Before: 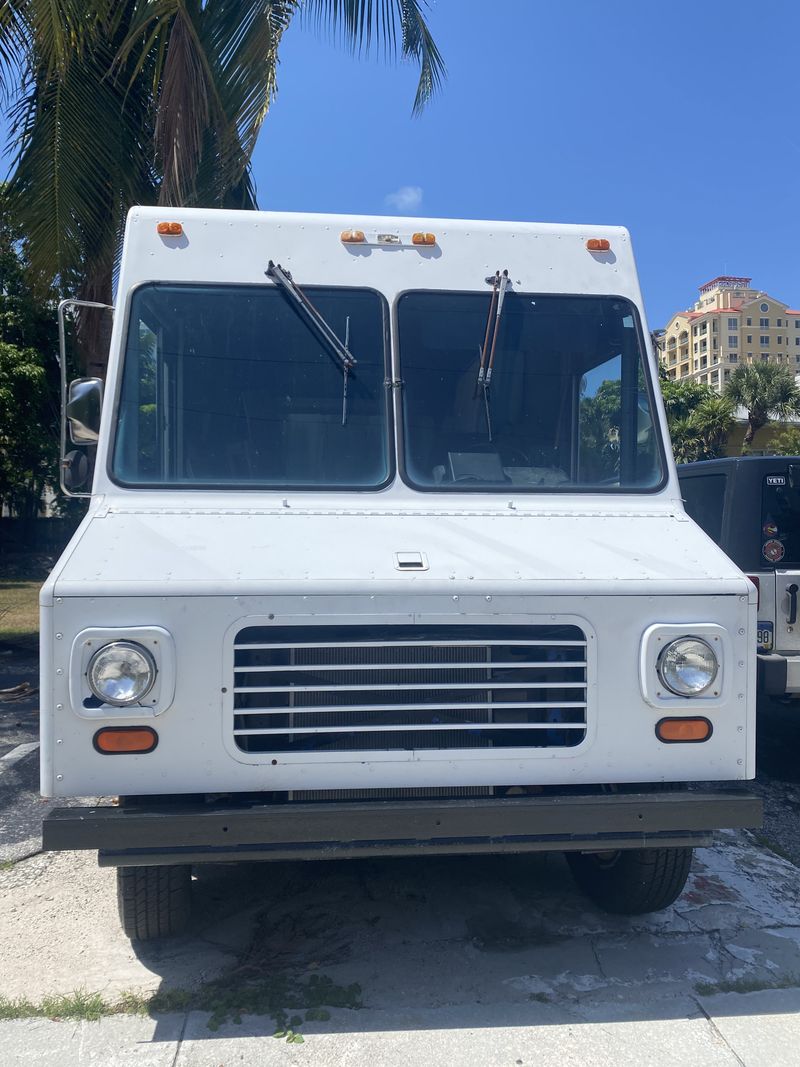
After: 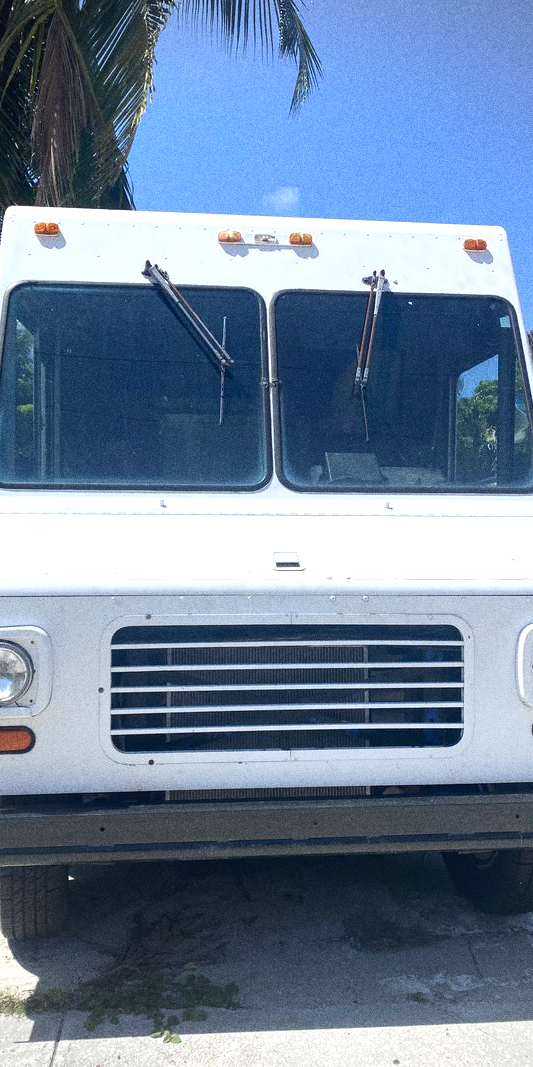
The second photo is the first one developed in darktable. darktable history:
vignetting: fall-off start 79.88%
crop: left 15.419%, right 17.914%
levels: levels [0, 0.43, 0.859]
grain: coarseness 0.09 ISO, strength 40%
